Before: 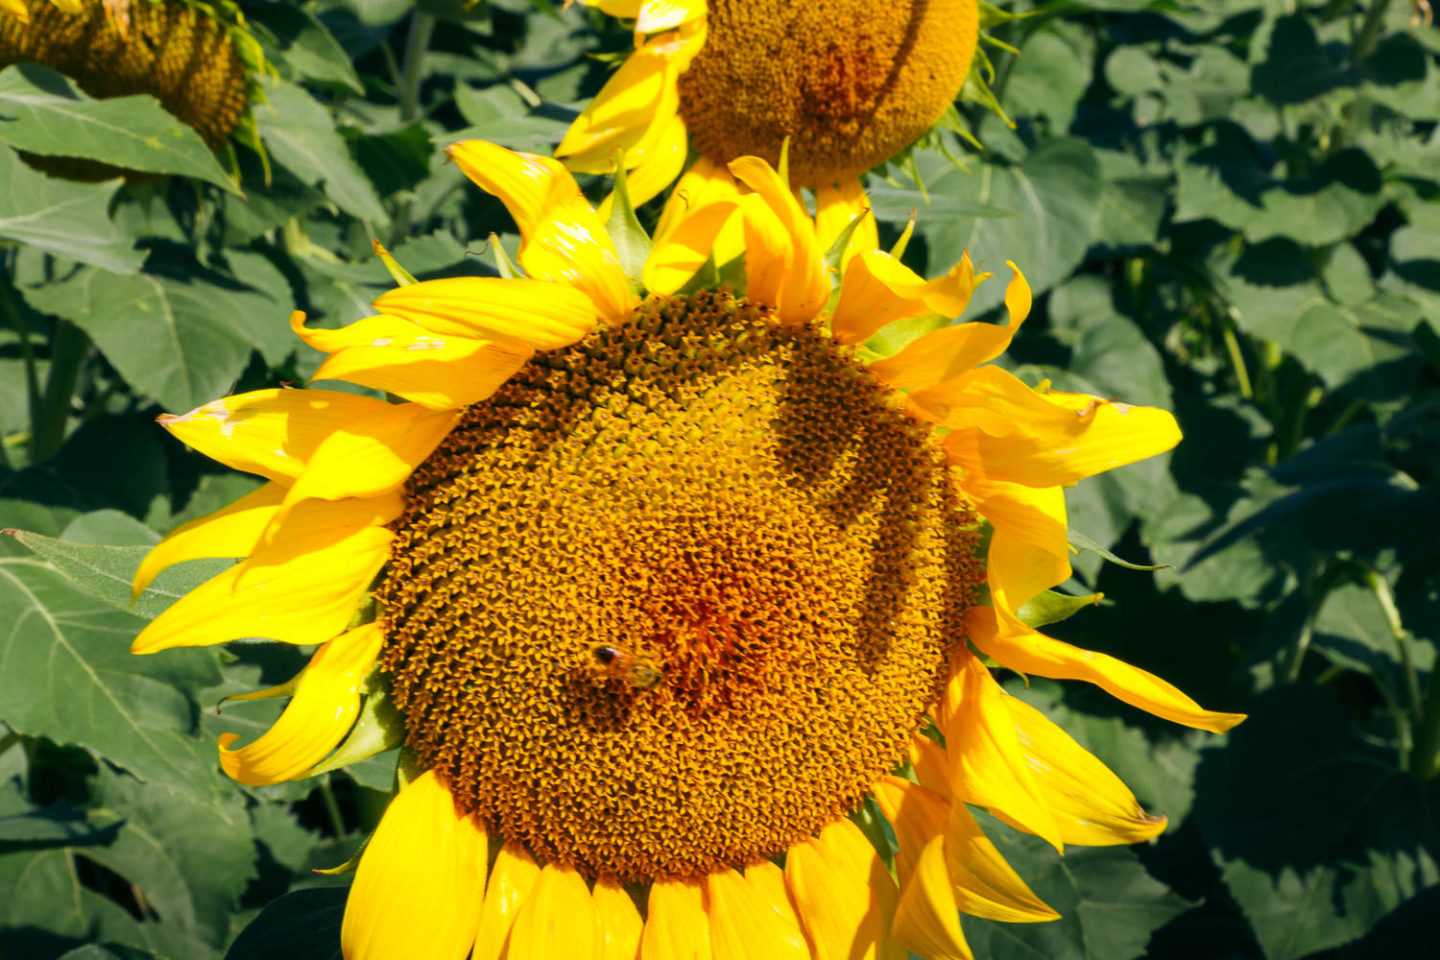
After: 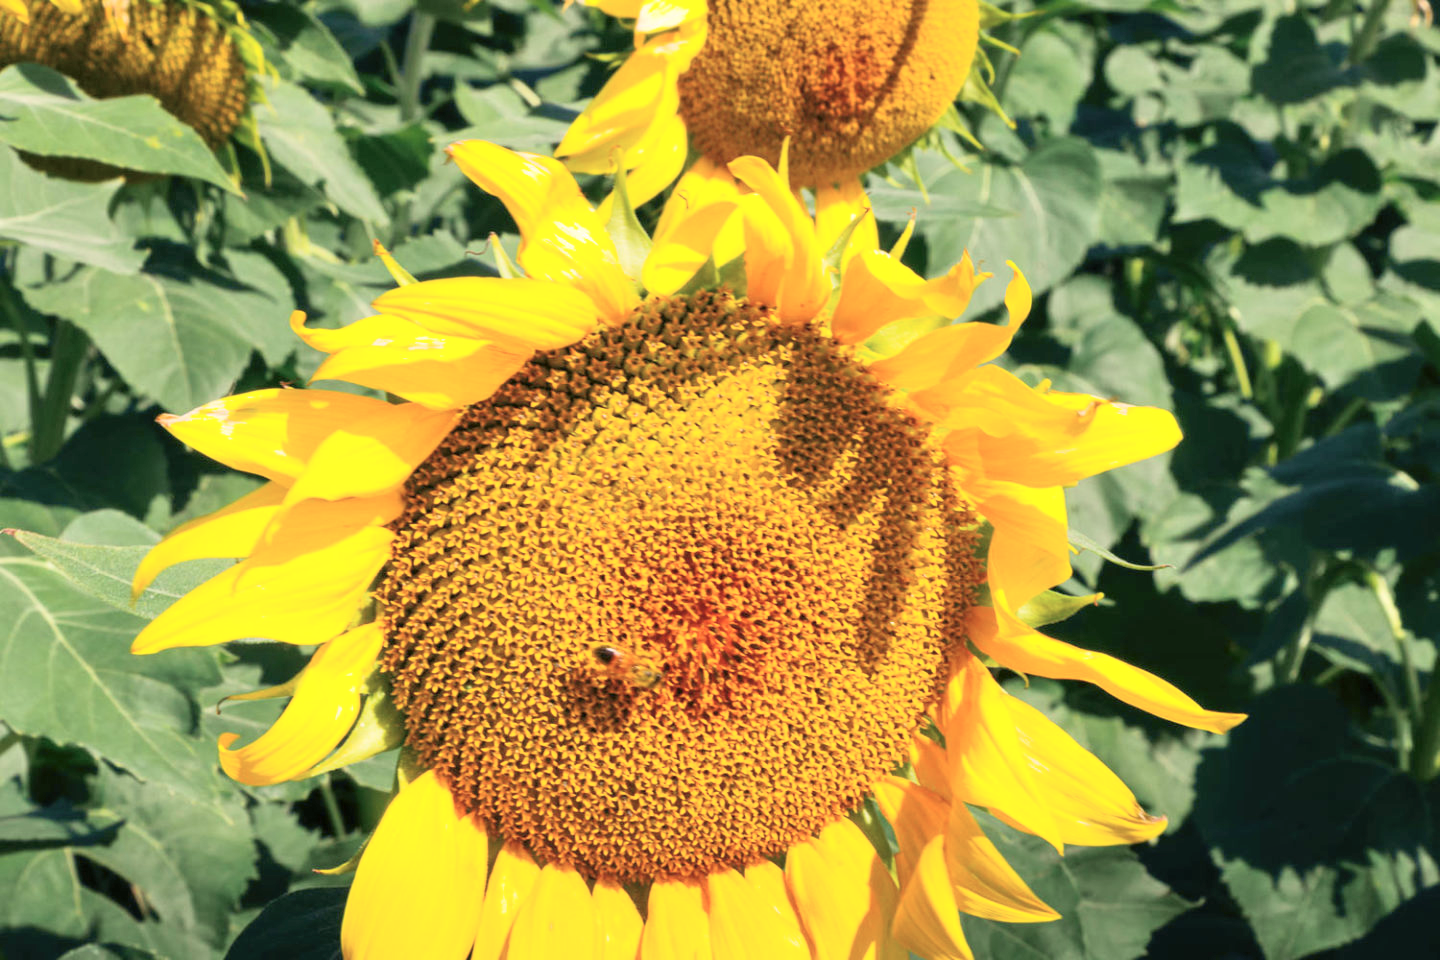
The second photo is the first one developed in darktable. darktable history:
tone curve: curves: ch0 [(0, 0) (0.739, 0.837) (1, 1)]; ch1 [(0, 0) (0.226, 0.261) (0.383, 0.397) (0.462, 0.473) (0.498, 0.502) (0.521, 0.52) (0.578, 0.57) (1, 1)]; ch2 [(0, 0) (0.438, 0.456) (0.5, 0.5) (0.547, 0.557) (0.597, 0.58) (0.629, 0.603) (1, 1)], color space Lab, independent channels, preserve colors none
tone equalizer: -8 EV 1 EV, -7 EV 1 EV, -6 EV 1 EV, -5 EV 1 EV, -4 EV 1 EV, -3 EV 0.75 EV, -2 EV 0.5 EV, -1 EV 0.25 EV
